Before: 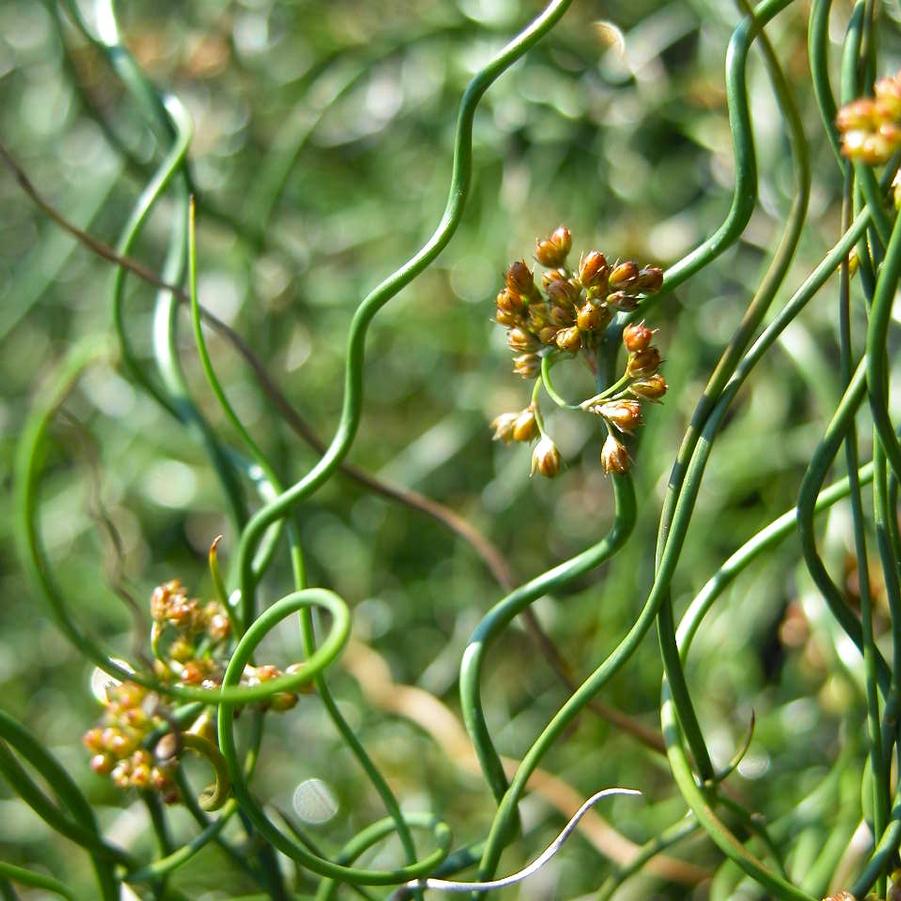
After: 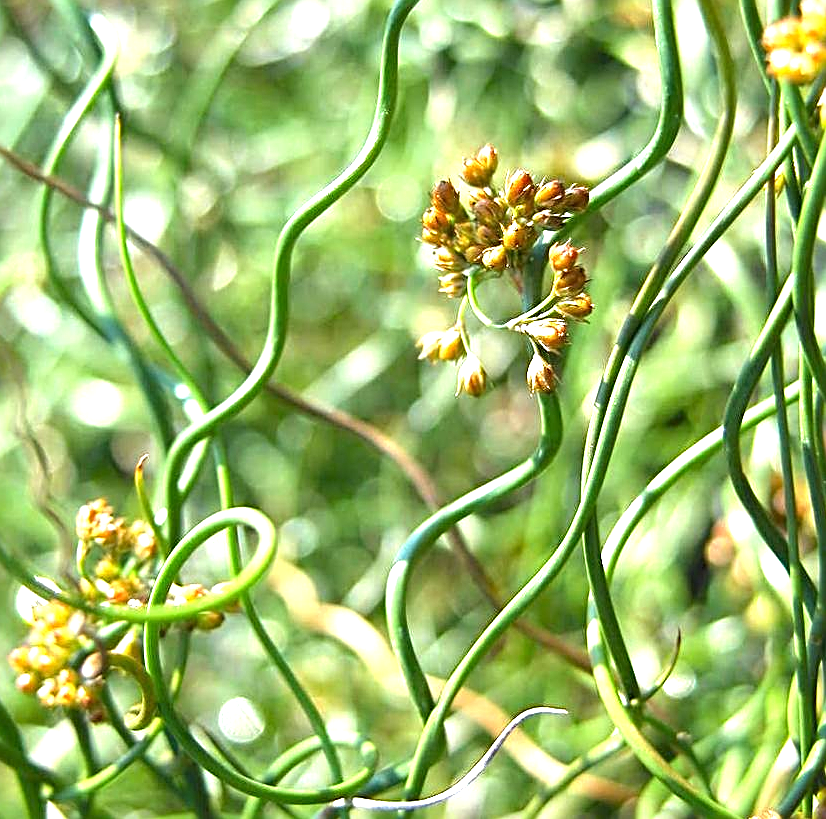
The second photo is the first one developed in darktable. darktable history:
sharpen: radius 2.587, amount 0.69
tone equalizer: edges refinement/feathering 500, mask exposure compensation -1.57 EV, preserve details no
crop and rotate: left 8.322%, top 9.001%
exposure: exposure 1.148 EV, compensate exposure bias true, compensate highlight preservation false
